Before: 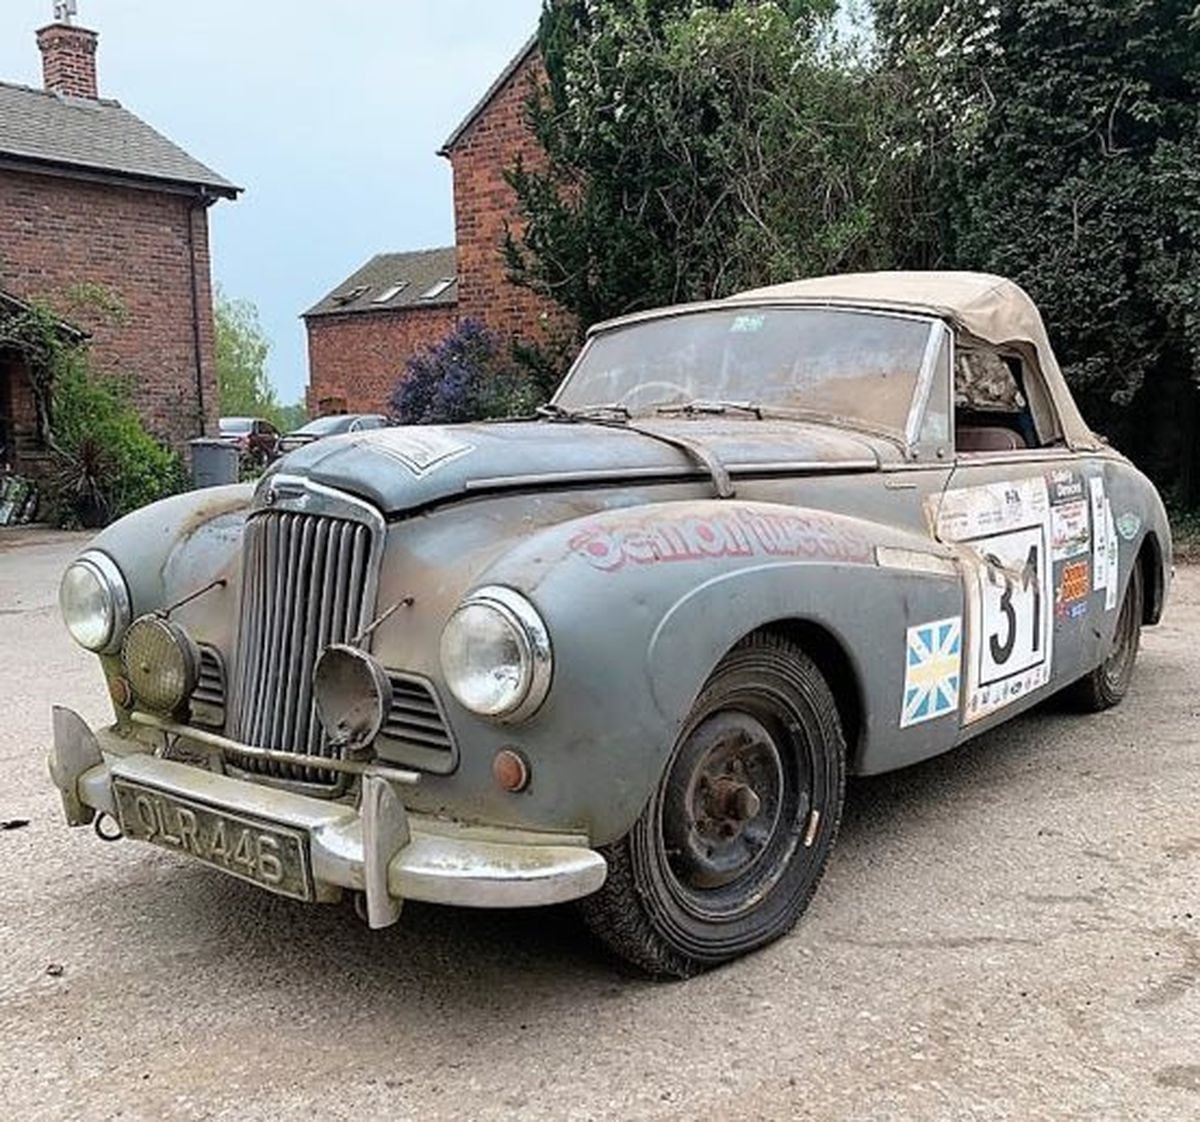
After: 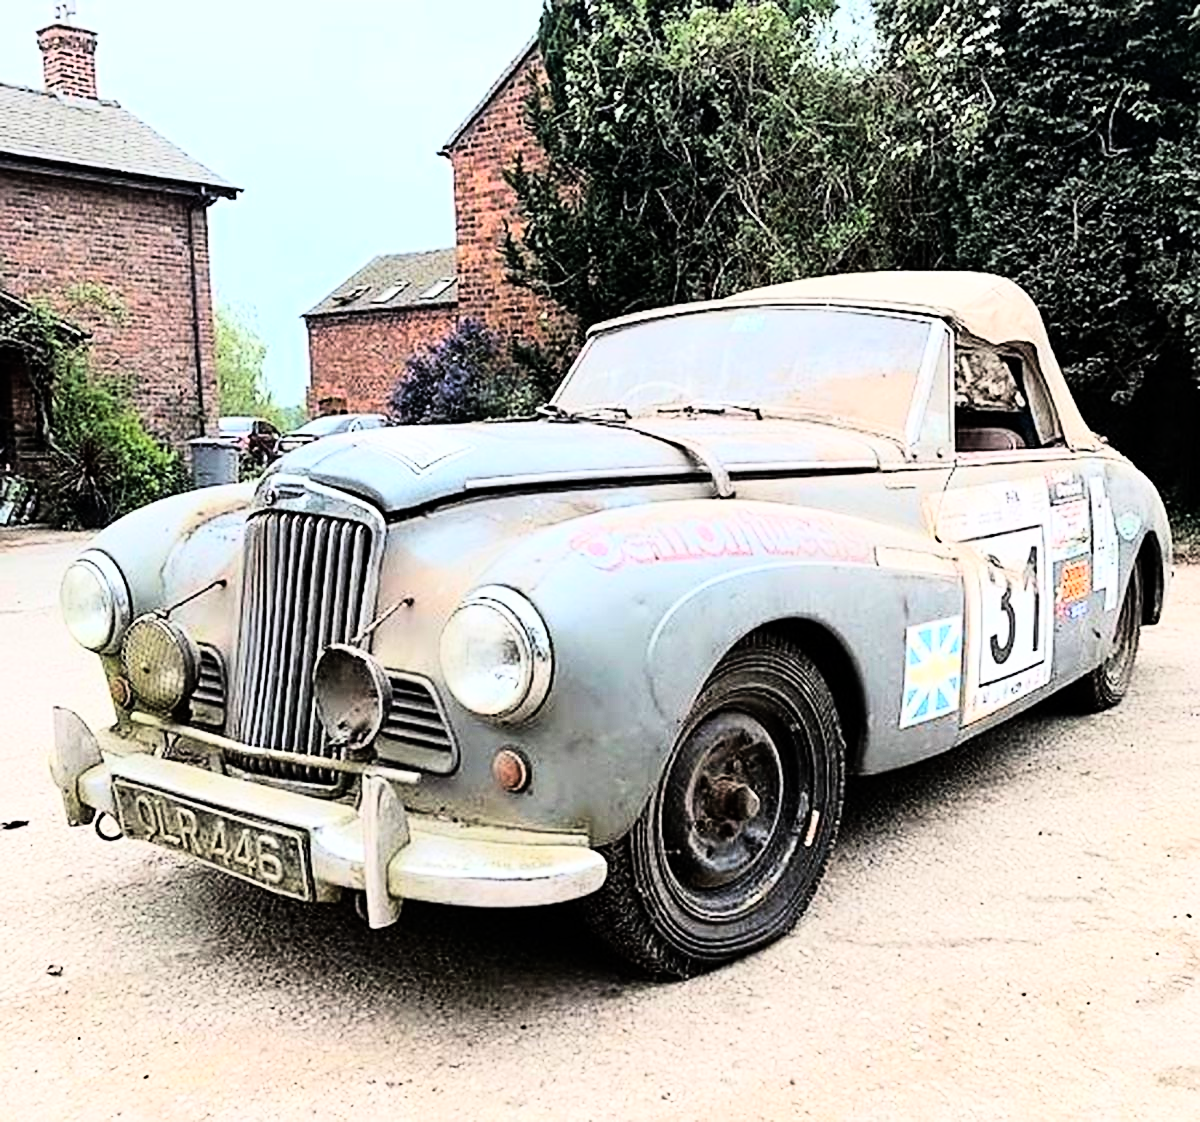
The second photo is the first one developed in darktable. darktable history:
rgb curve: curves: ch0 [(0, 0) (0.21, 0.15) (0.24, 0.21) (0.5, 0.75) (0.75, 0.96) (0.89, 0.99) (1, 1)]; ch1 [(0, 0.02) (0.21, 0.13) (0.25, 0.2) (0.5, 0.67) (0.75, 0.9) (0.89, 0.97) (1, 1)]; ch2 [(0, 0.02) (0.21, 0.13) (0.25, 0.2) (0.5, 0.67) (0.75, 0.9) (0.89, 0.97) (1, 1)], compensate middle gray true
sharpen: amount 0.2
